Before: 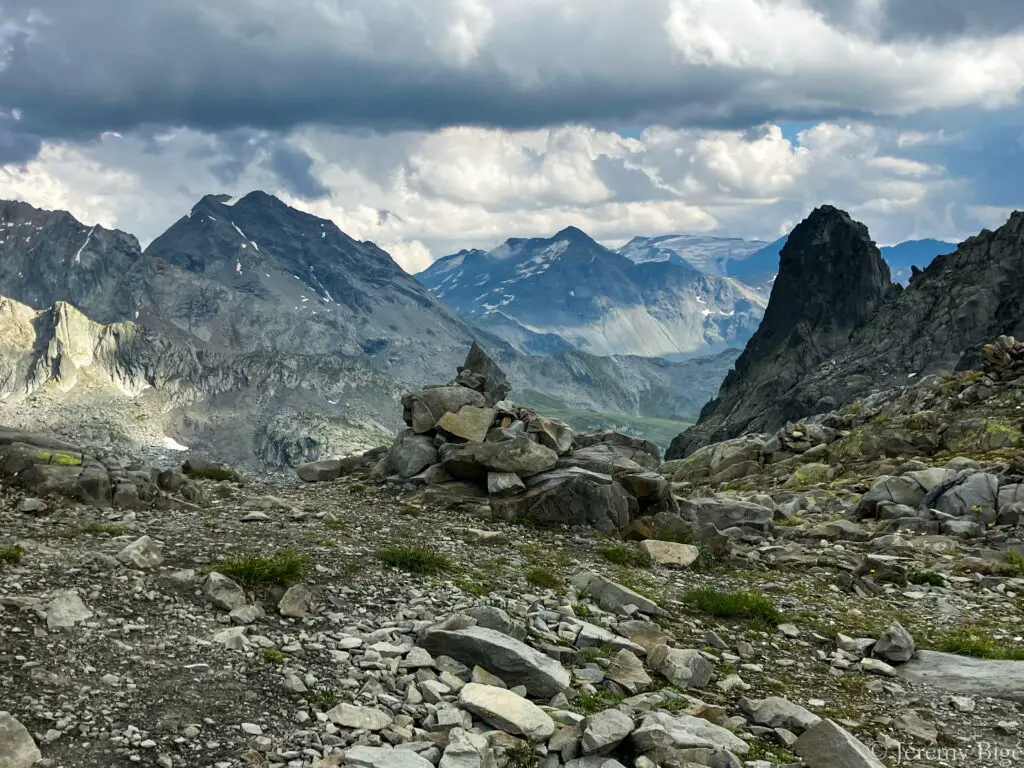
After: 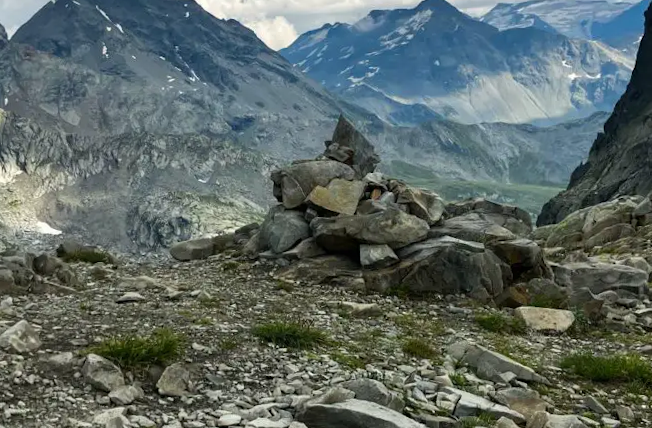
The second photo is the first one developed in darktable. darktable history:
rotate and perspective: rotation -2.22°, lens shift (horizontal) -0.022, automatic cropping off
crop: left 13.312%, top 31.28%, right 24.627%, bottom 15.582%
